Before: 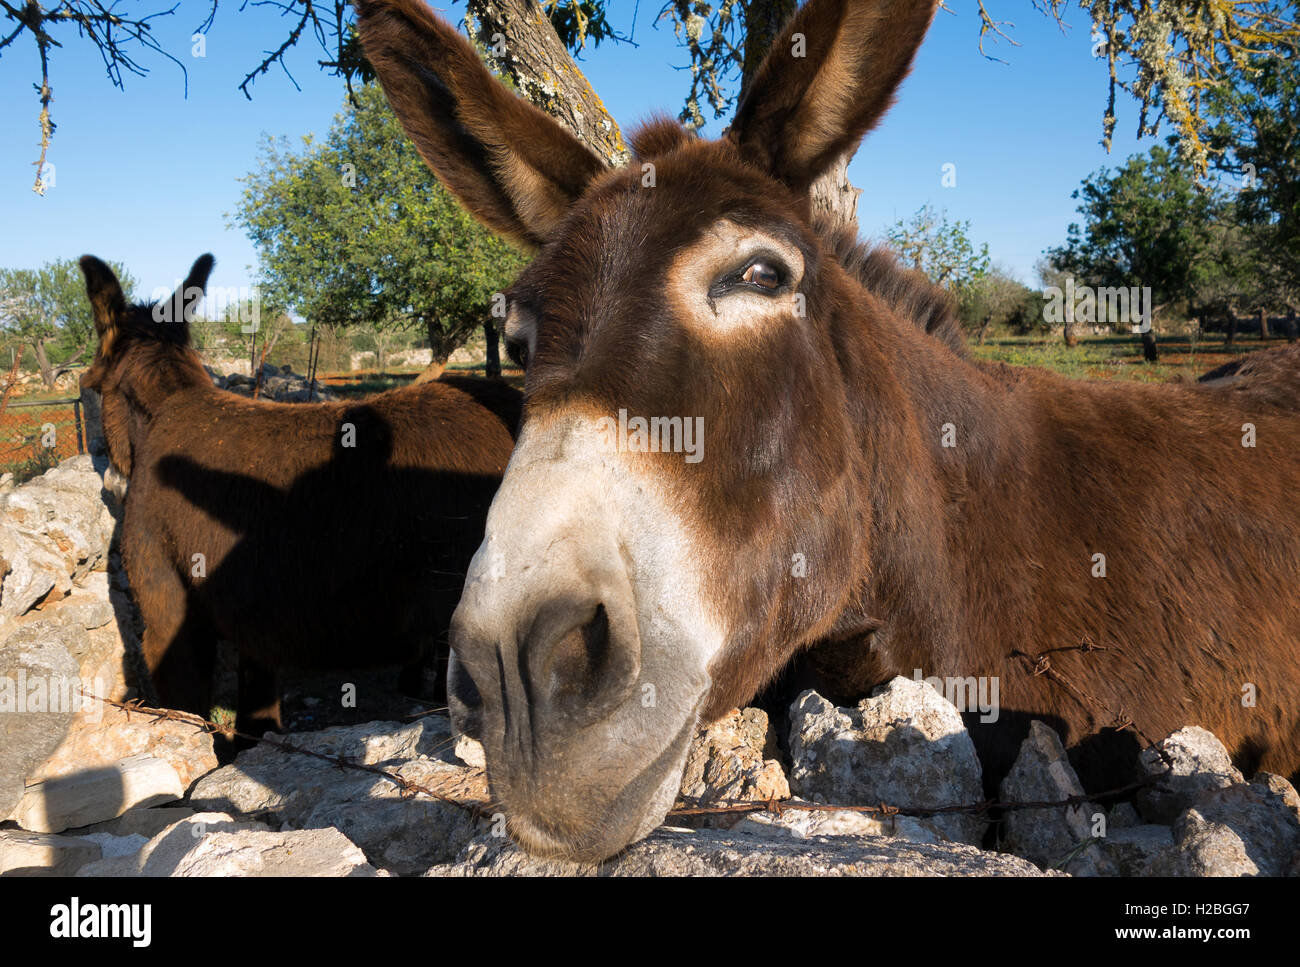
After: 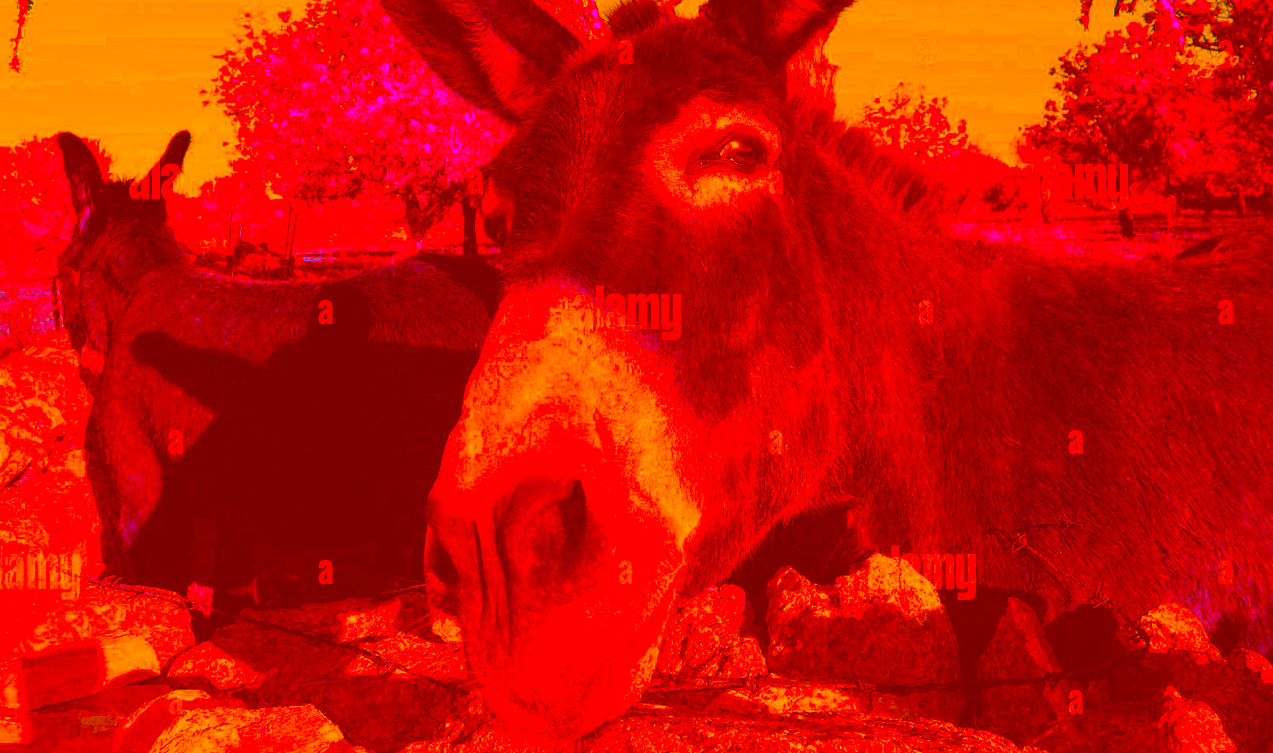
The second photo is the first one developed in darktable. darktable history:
crop and rotate: left 1.814%, top 12.818%, right 0.25%, bottom 9.225%
color correction: highlights a* -39.68, highlights b* -40, shadows a* -40, shadows b* -40, saturation -3
color balance rgb: perceptual saturation grading › global saturation 20%, perceptual saturation grading › highlights -25%, perceptual saturation grading › shadows 50.52%, global vibrance 40.24%
white balance: red 0.766, blue 1.537
